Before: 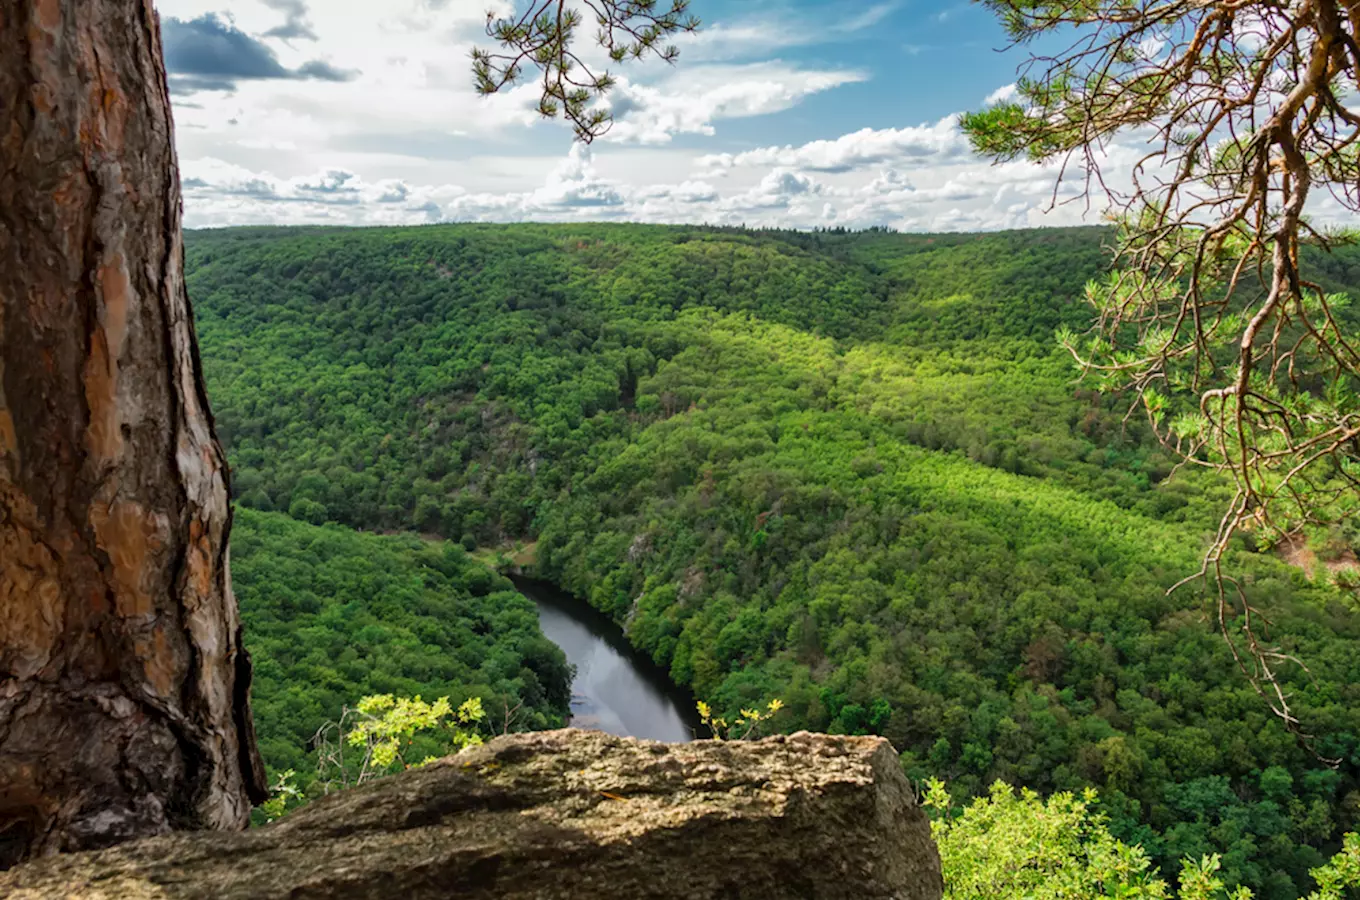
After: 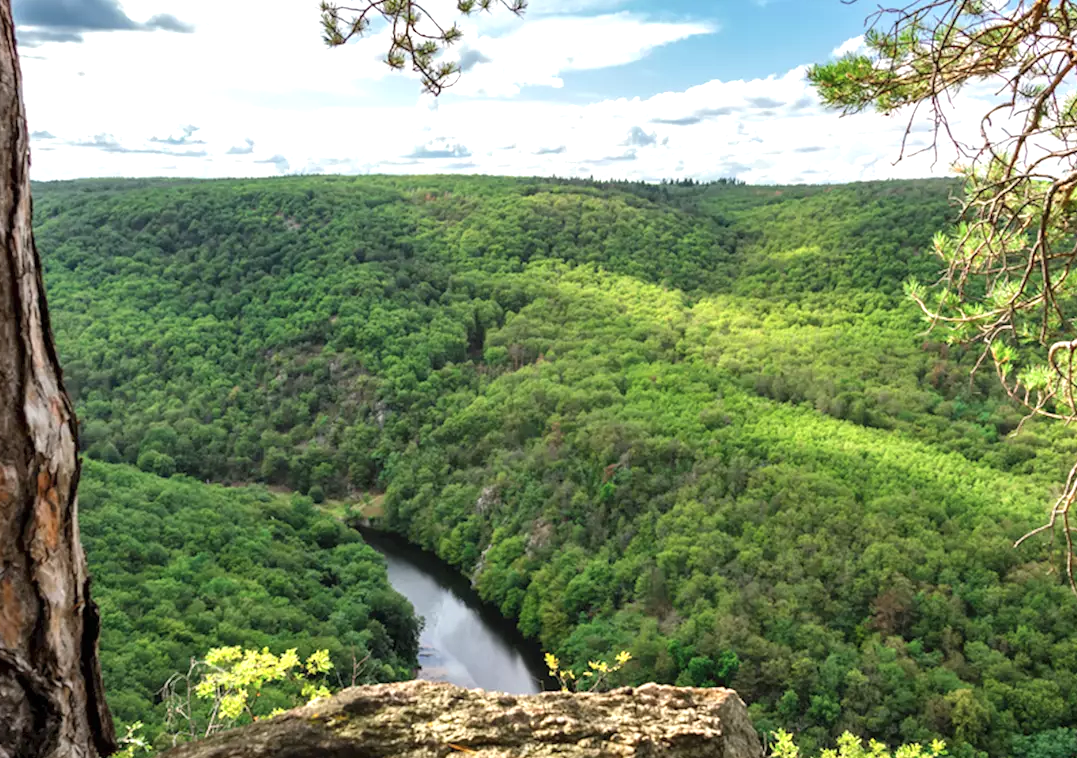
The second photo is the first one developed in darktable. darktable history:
contrast brightness saturation: saturation -0.1
crop: left 11.225%, top 5.381%, right 9.565%, bottom 10.314%
exposure: black level correction 0, exposure 0.7 EV, compensate exposure bias true, compensate highlight preservation false
